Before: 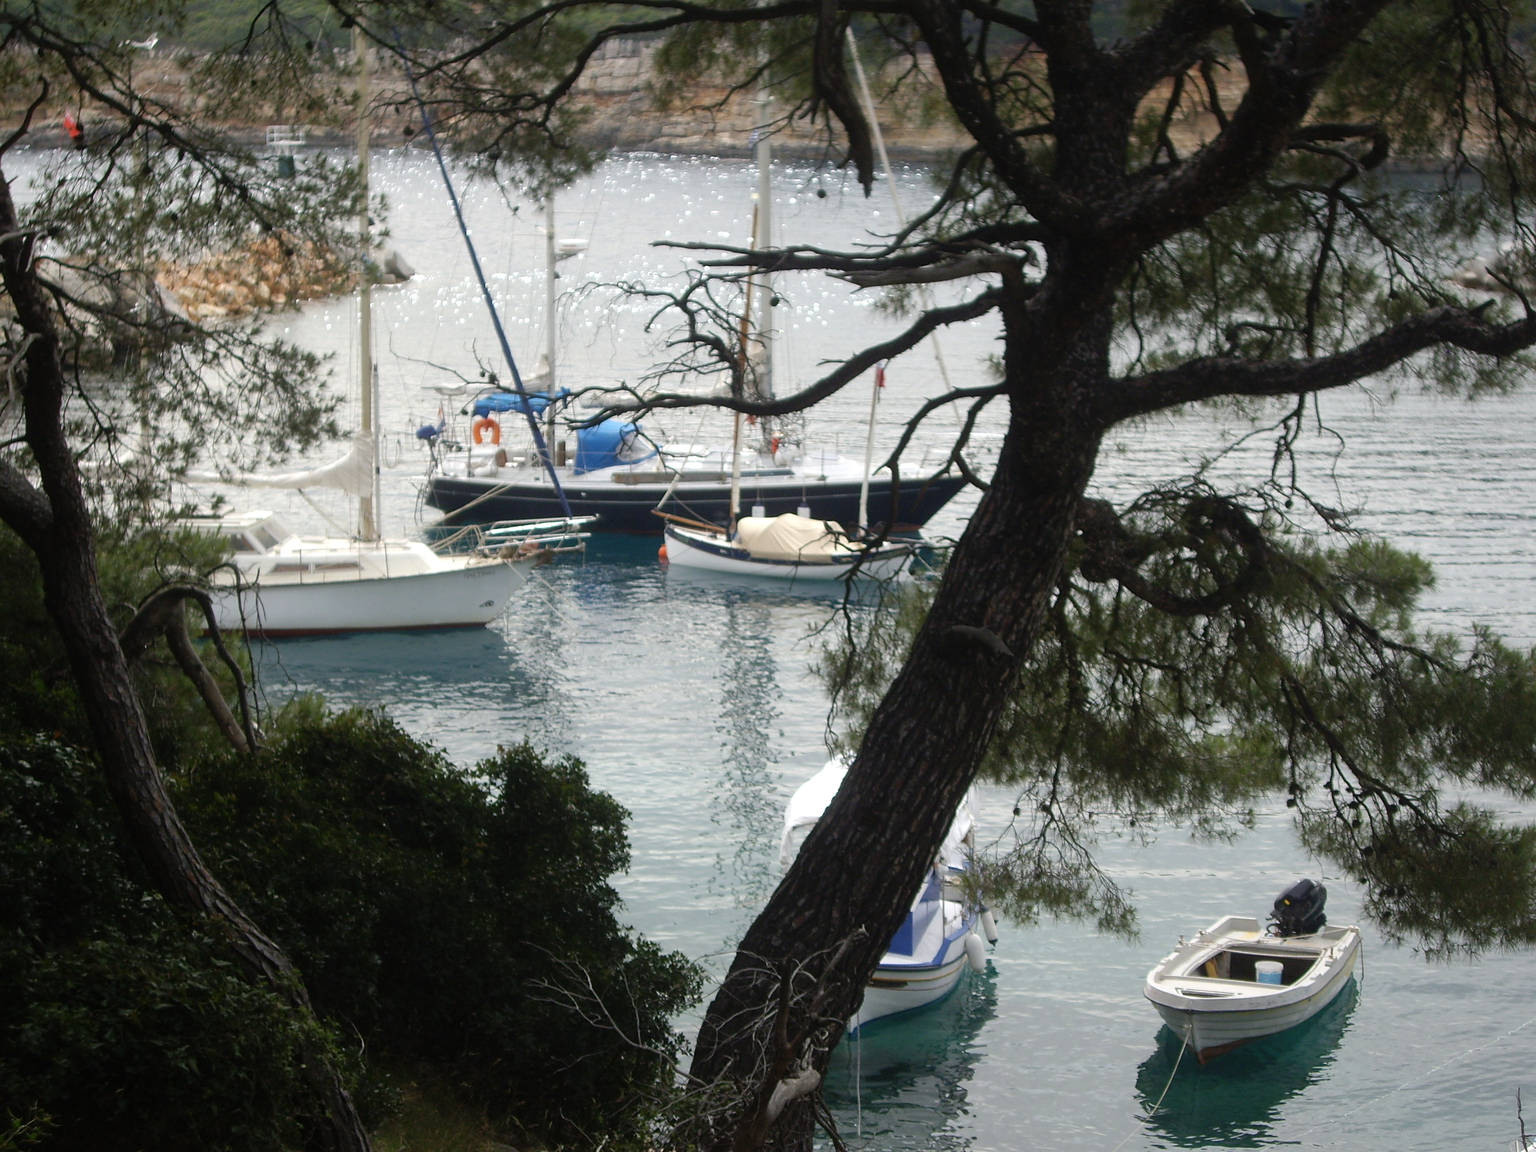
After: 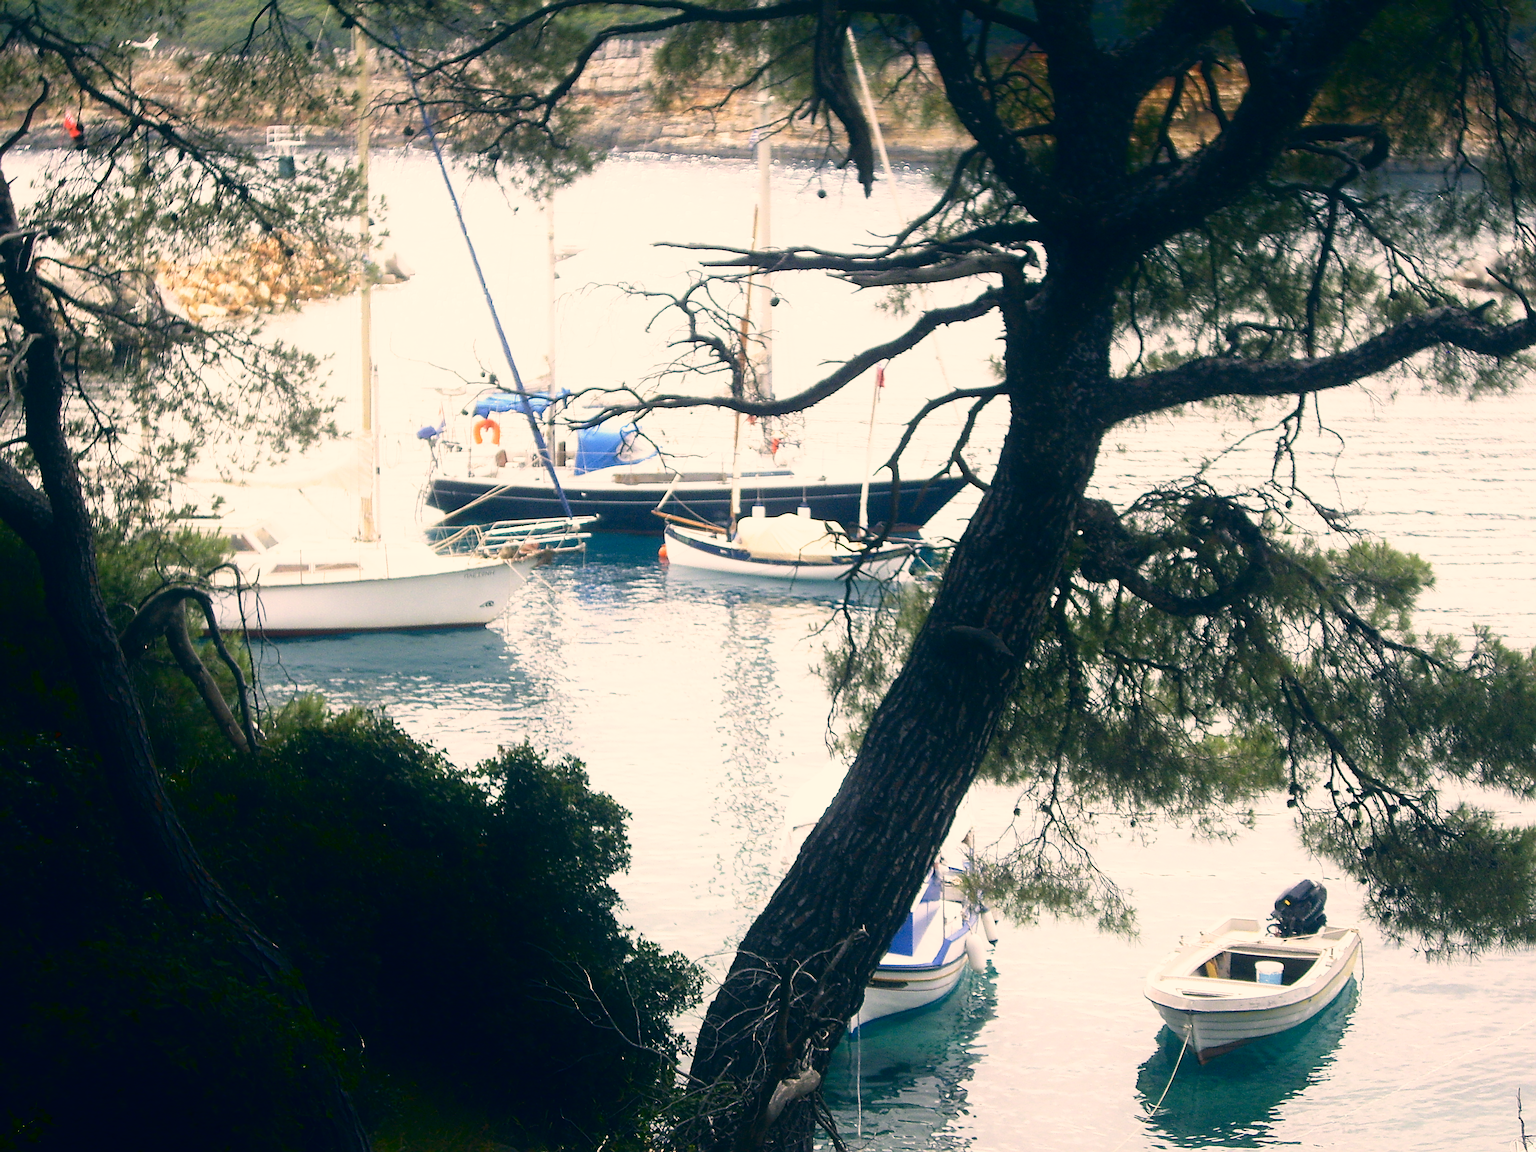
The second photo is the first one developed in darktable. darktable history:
shadows and highlights: shadows -71.32, highlights 33.57, soften with gaussian
base curve: curves: ch0 [(0, 0) (0.495, 0.917) (1, 1)], preserve colors none
color correction: highlights a* 10.36, highlights b* 13.87, shadows a* -9.61, shadows b* -15.03
sharpen: on, module defaults
